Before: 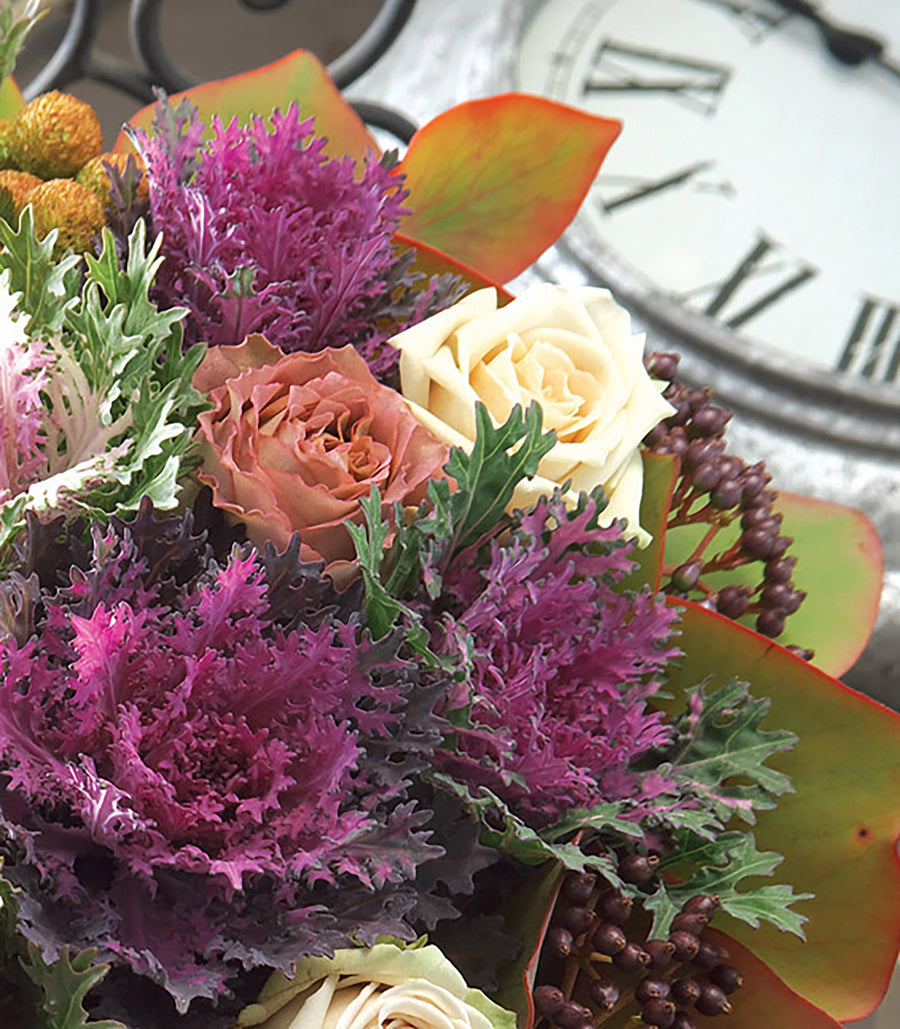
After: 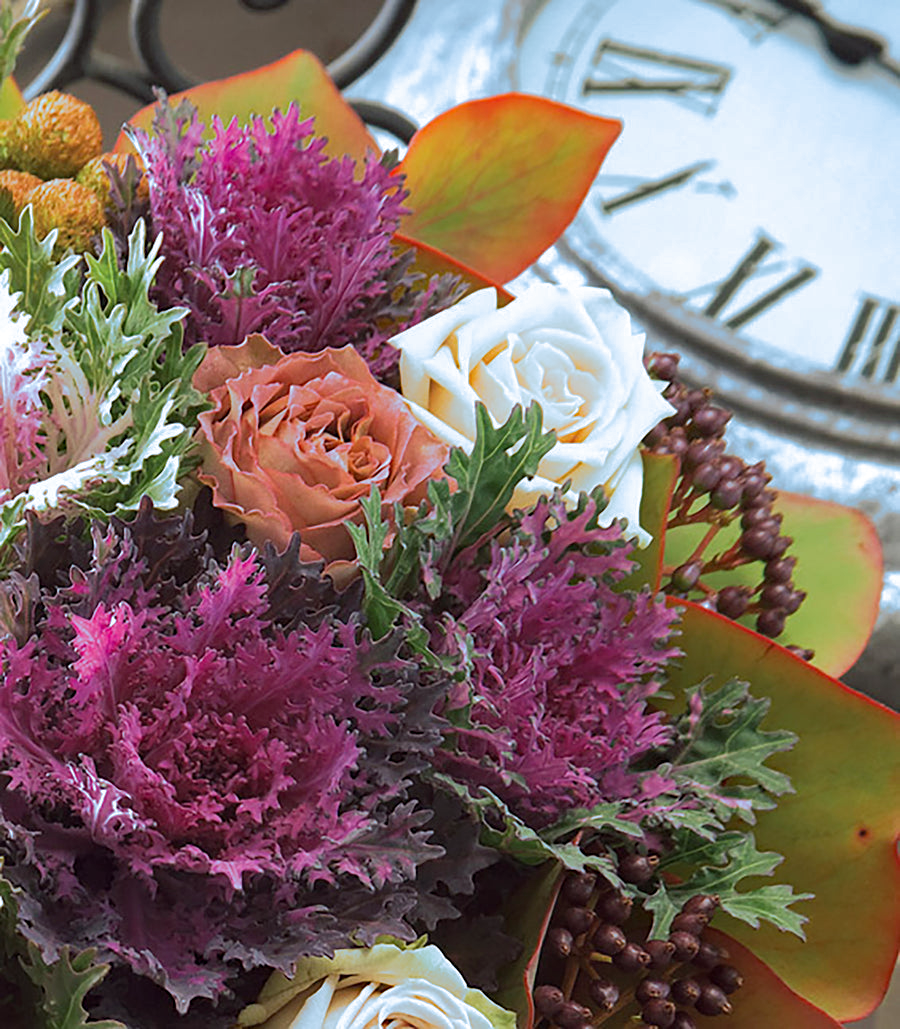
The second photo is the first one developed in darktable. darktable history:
split-toning: shadows › hue 351.18°, shadows › saturation 0.86, highlights › hue 218.82°, highlights › saturation 0.73, balance -19.167
haze removal: compatibility mode true, adaptive false
